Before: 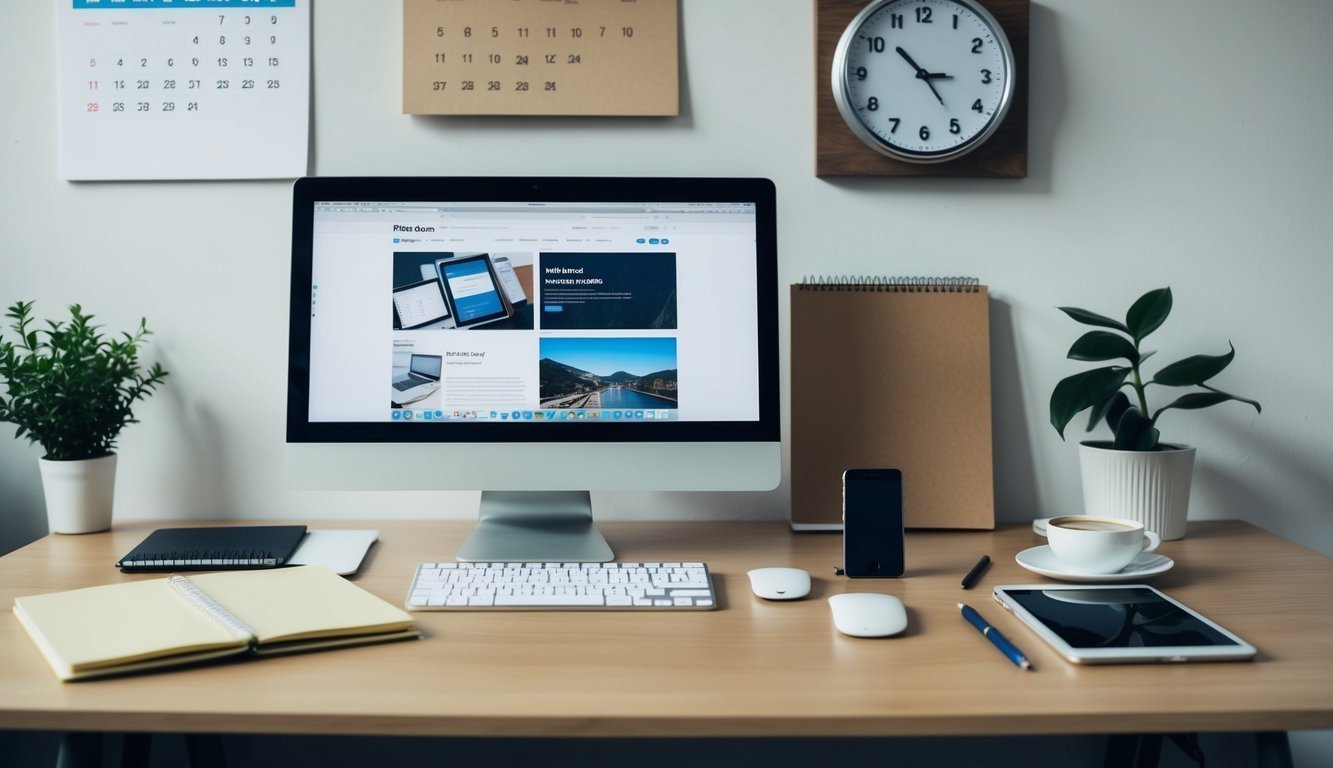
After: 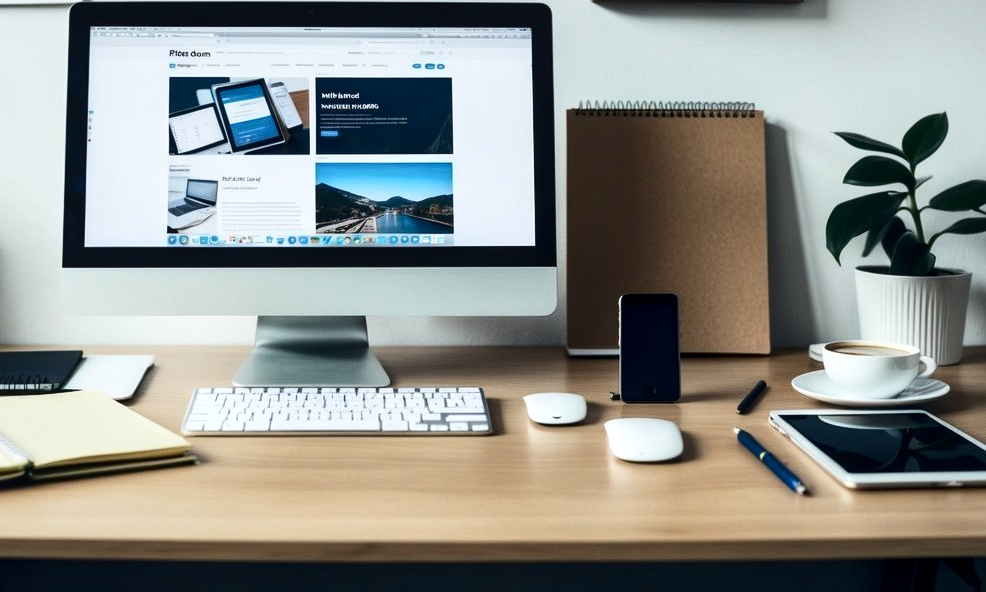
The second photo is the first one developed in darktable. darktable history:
crop: left 16.871%, top 22.857%, right 9.116%
local contrast: highlights 99%, shadows 86%, detail 160%, midtone range 0.2
contrast brightness saturation: contrast 0.28
